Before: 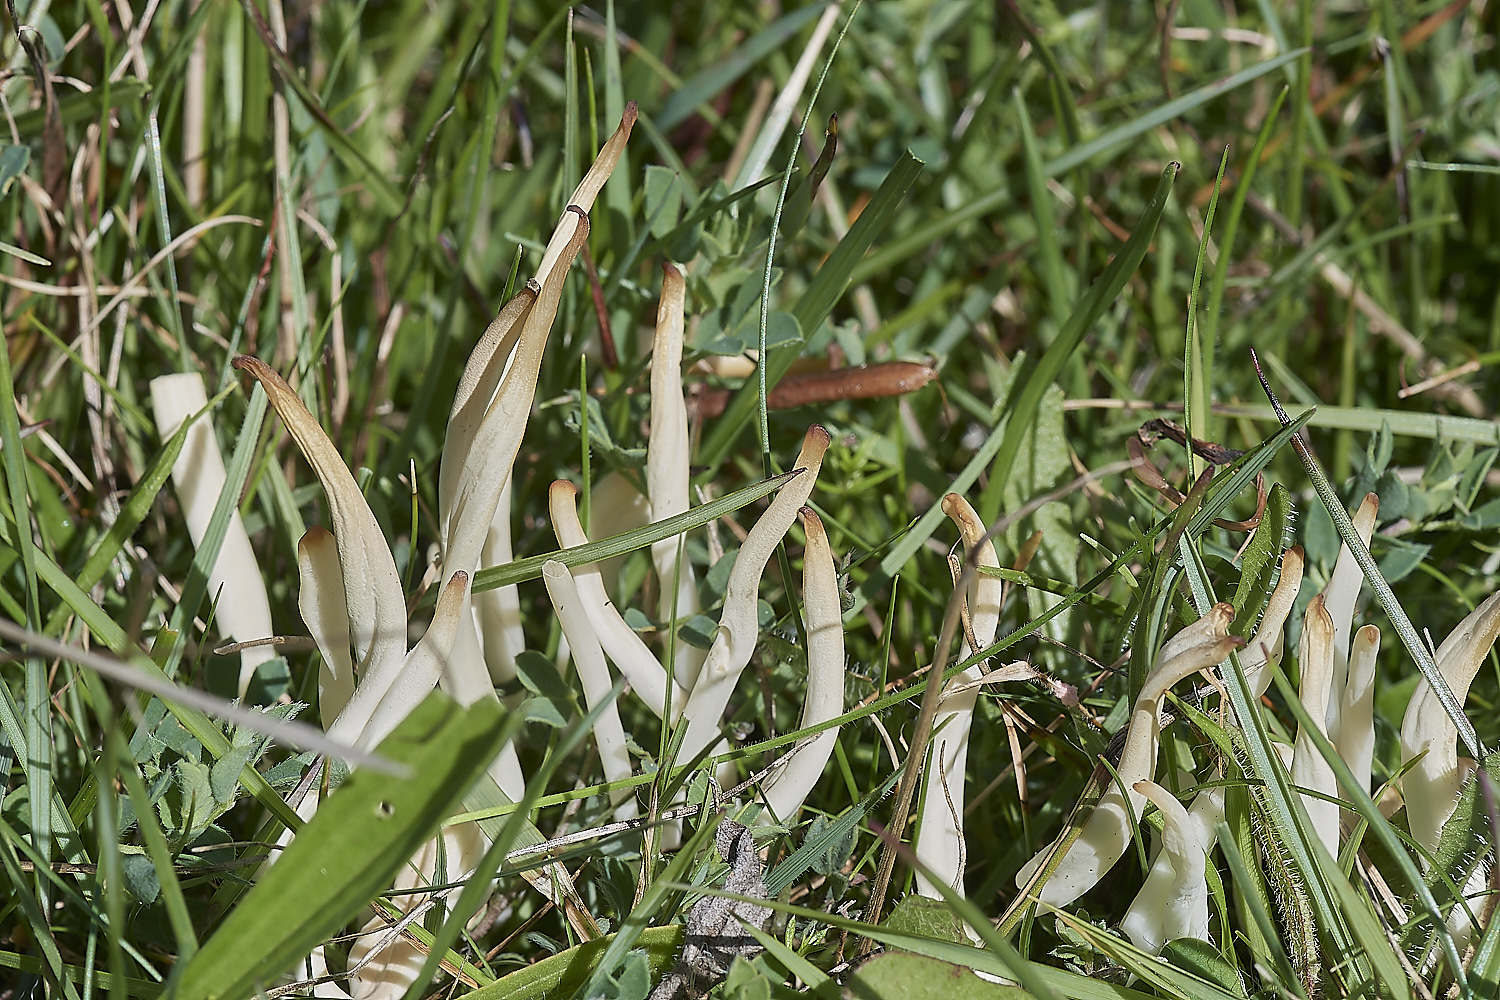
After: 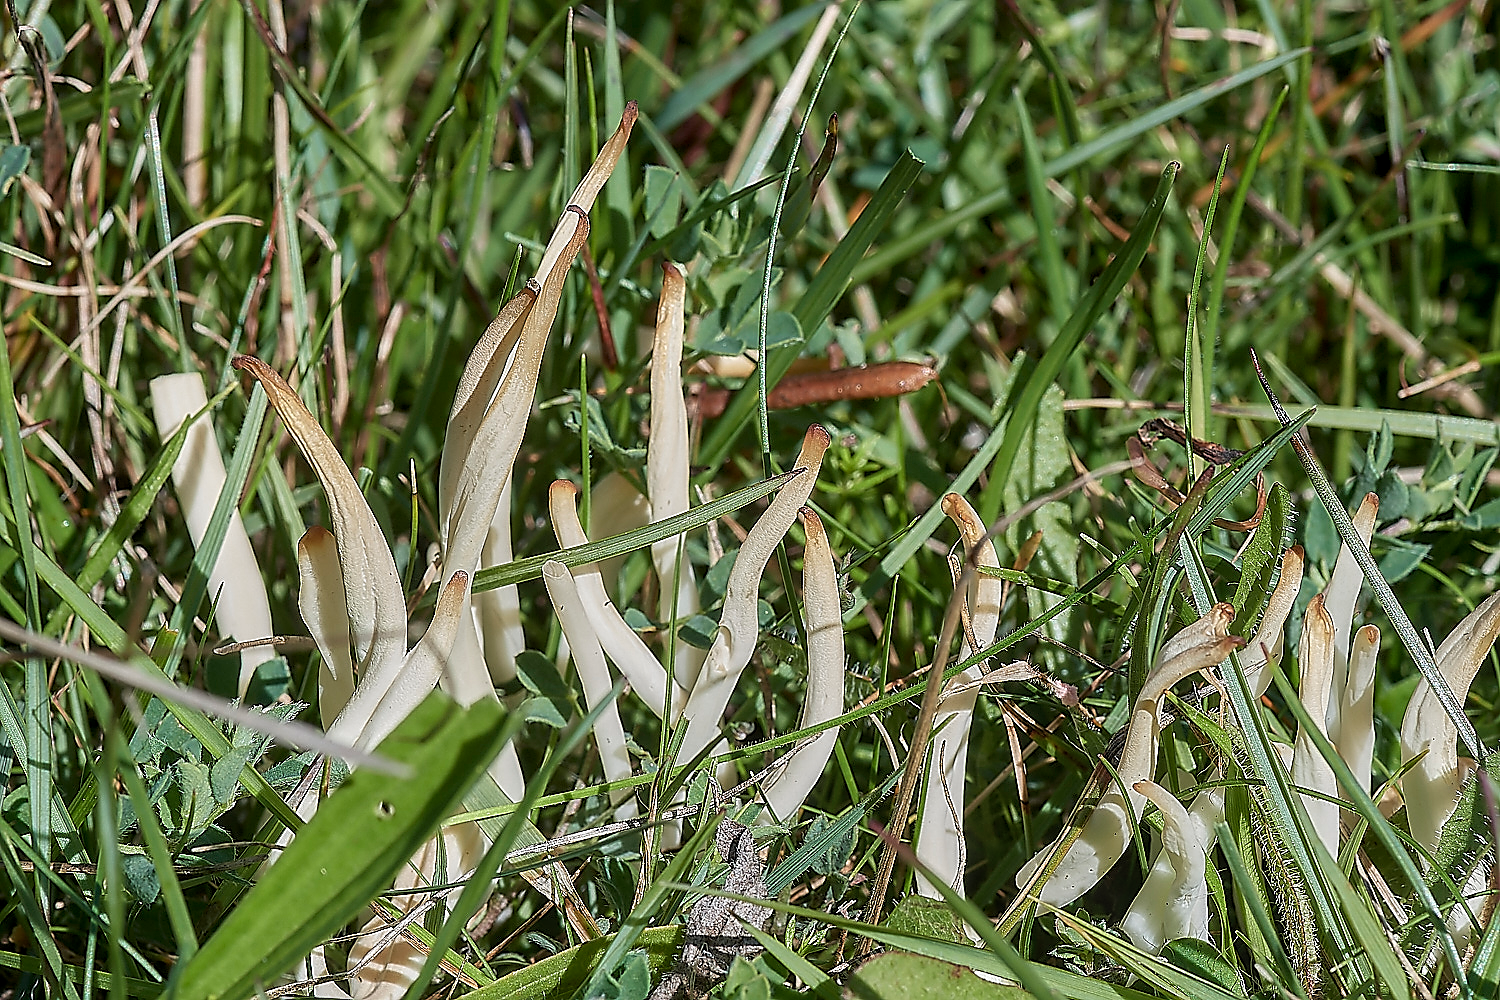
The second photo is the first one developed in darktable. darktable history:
sharpen: radius 1.4, amount 1.25, threshold 0.7
local contrast: on, module defaults
